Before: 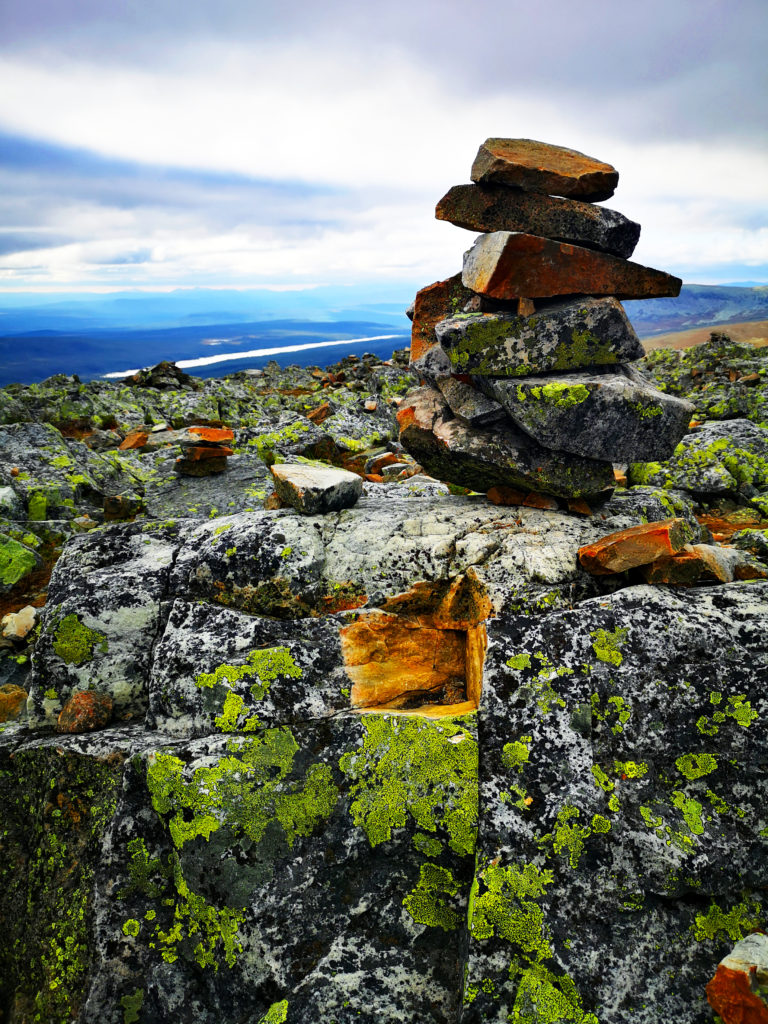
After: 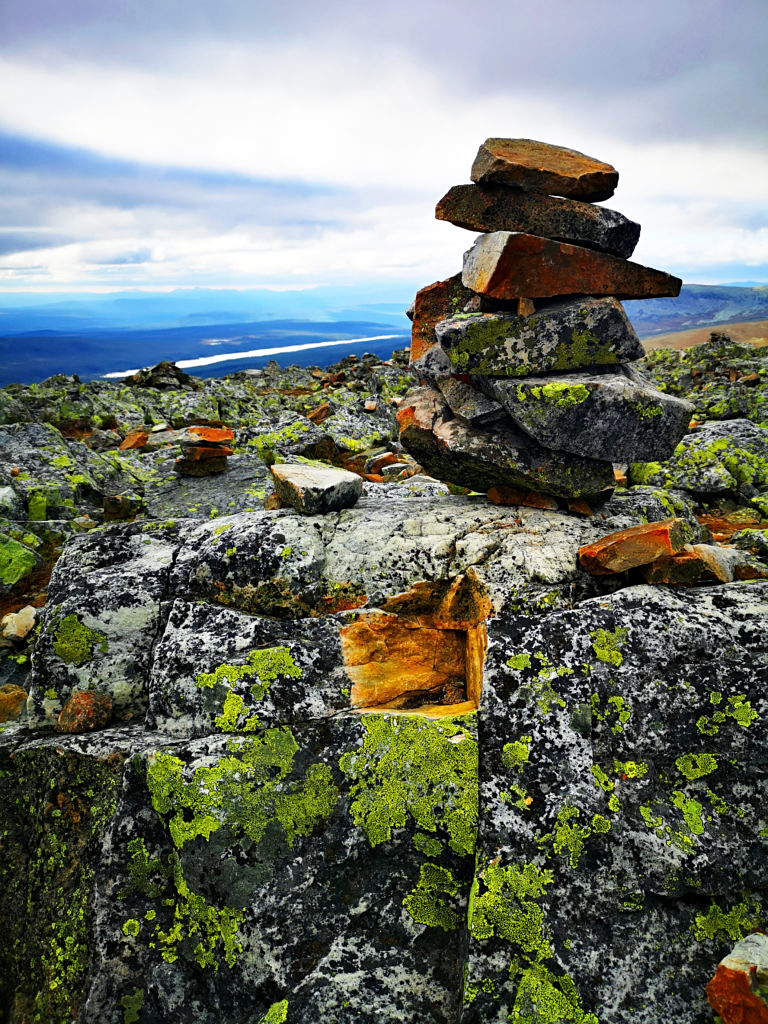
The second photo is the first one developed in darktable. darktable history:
base curve: curves: ch0 [(0, 0) (0.297, 0.298) (1, 1)], preserve colors none
white balance: emerald 1
sharpen: amount 0.2
